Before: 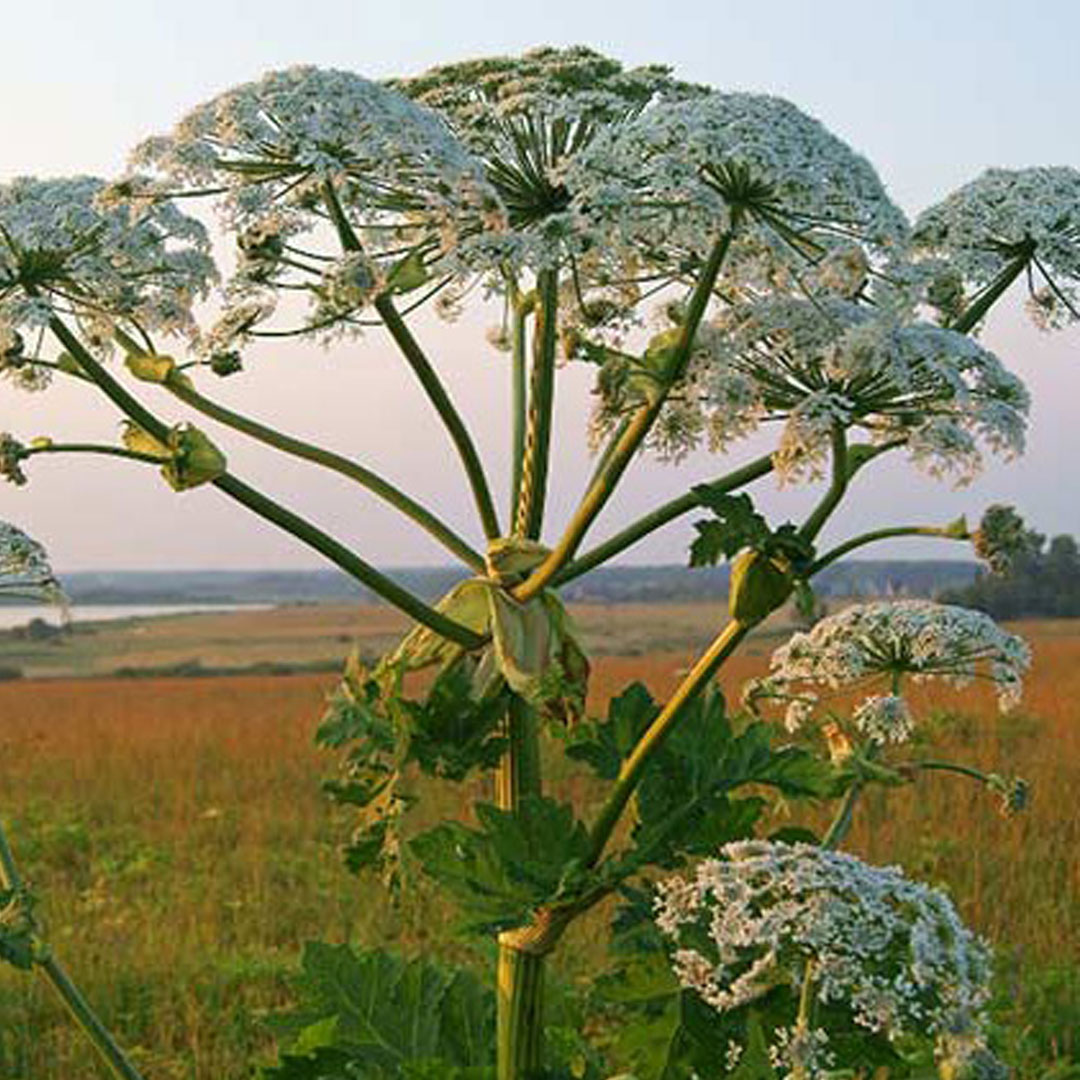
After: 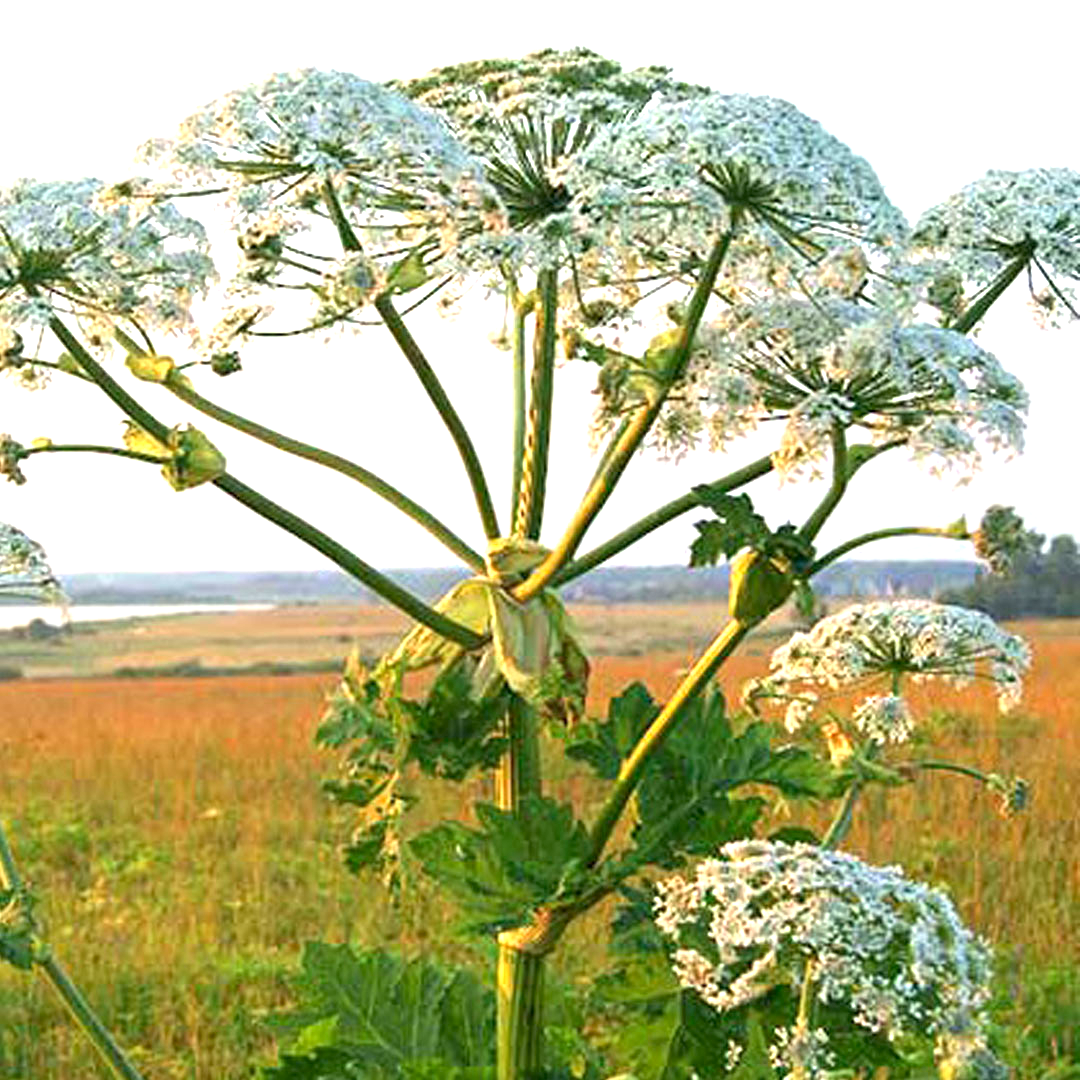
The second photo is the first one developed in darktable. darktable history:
exposure: black level correction 0.001, exposure 1.308 EV, compensate highlight preservation false
